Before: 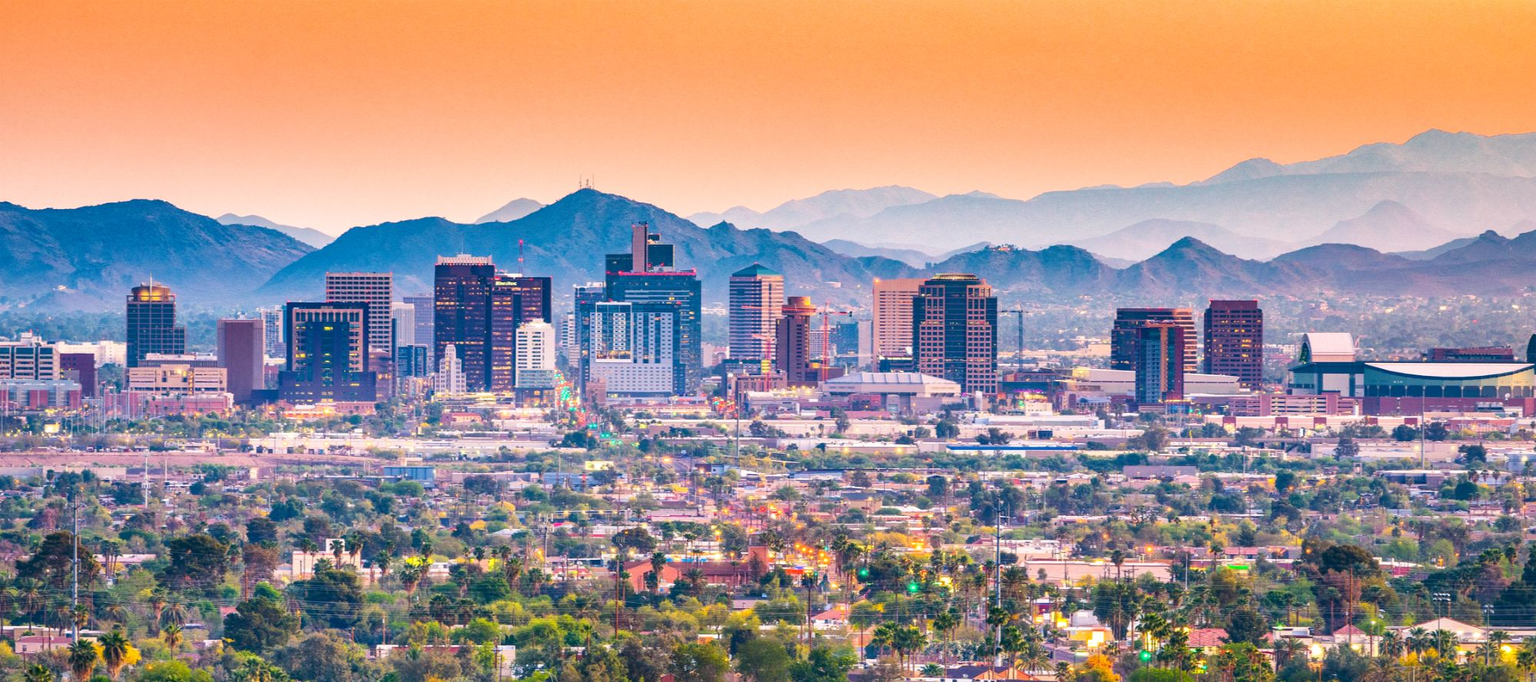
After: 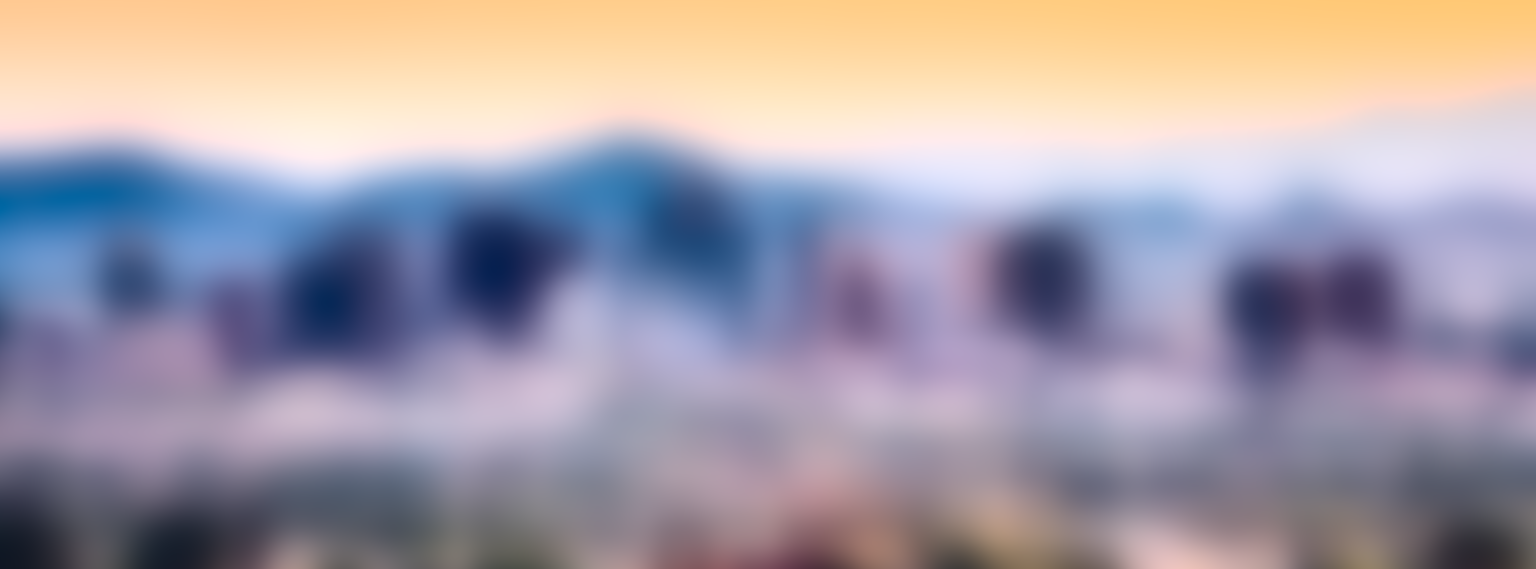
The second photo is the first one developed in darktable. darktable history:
haze removal: compatibility mode true, adaptive false
exposure: black level correction 0, exposure 0.5 EV, compensate exposure bias true, compensate highlight preservation false
crop and rotate: left 2.425%, top 11.305%, right 9.6%, bottom 15.08%
lowpass: radius 31.92, contrast 1.72, brightness -0.98, saturation 0.94
